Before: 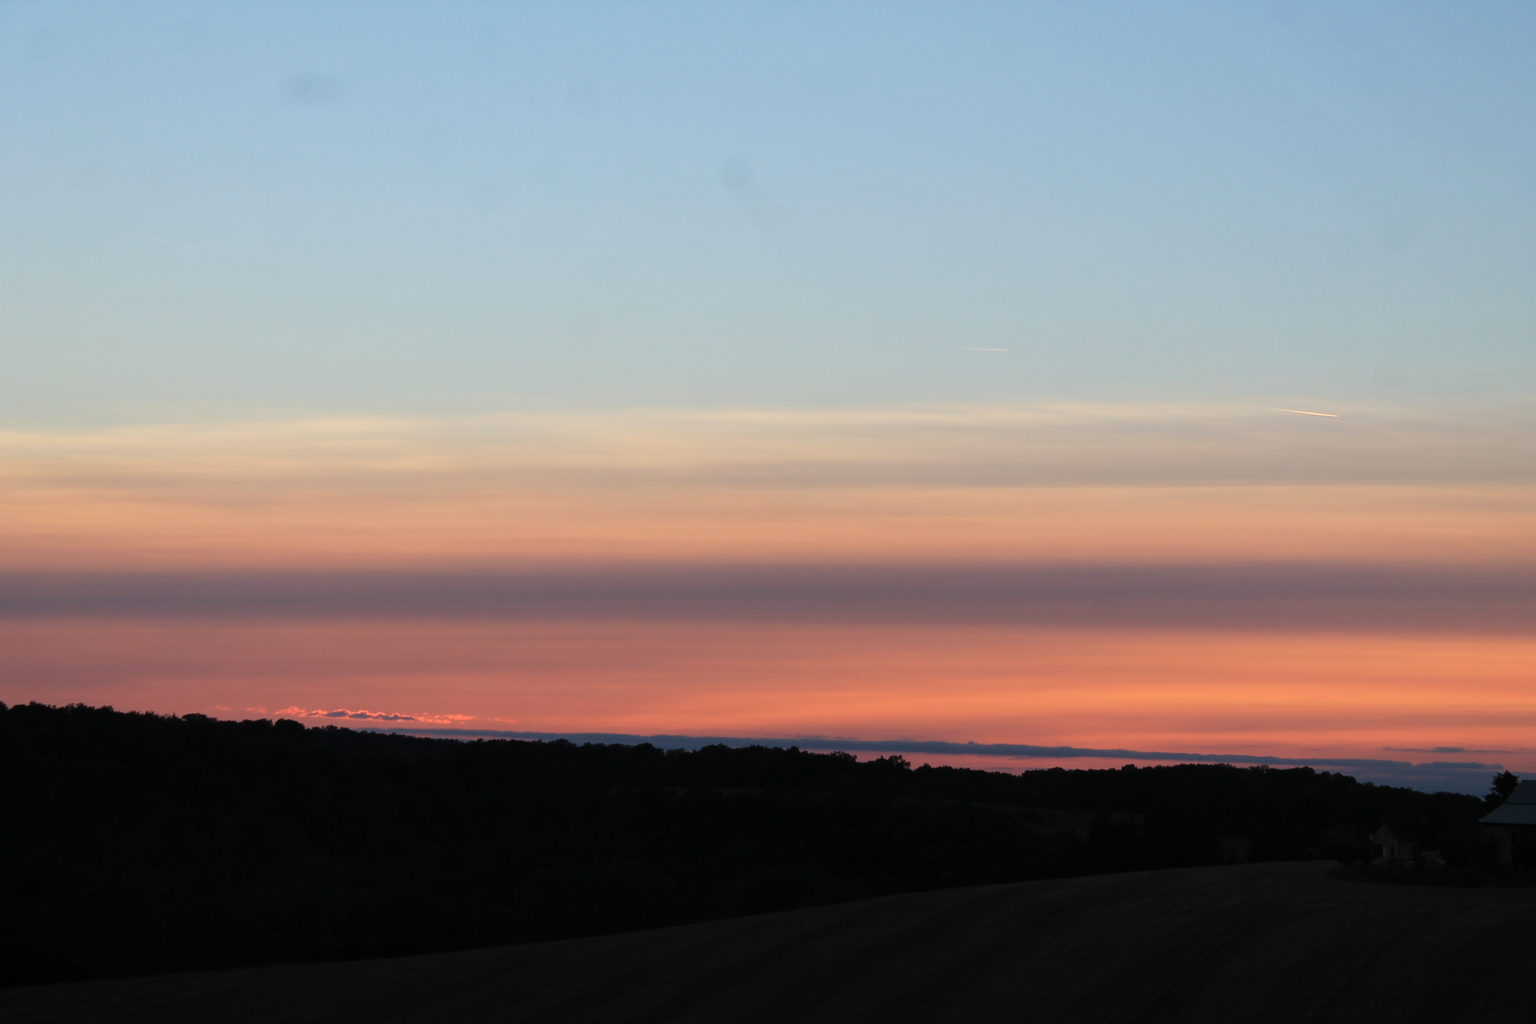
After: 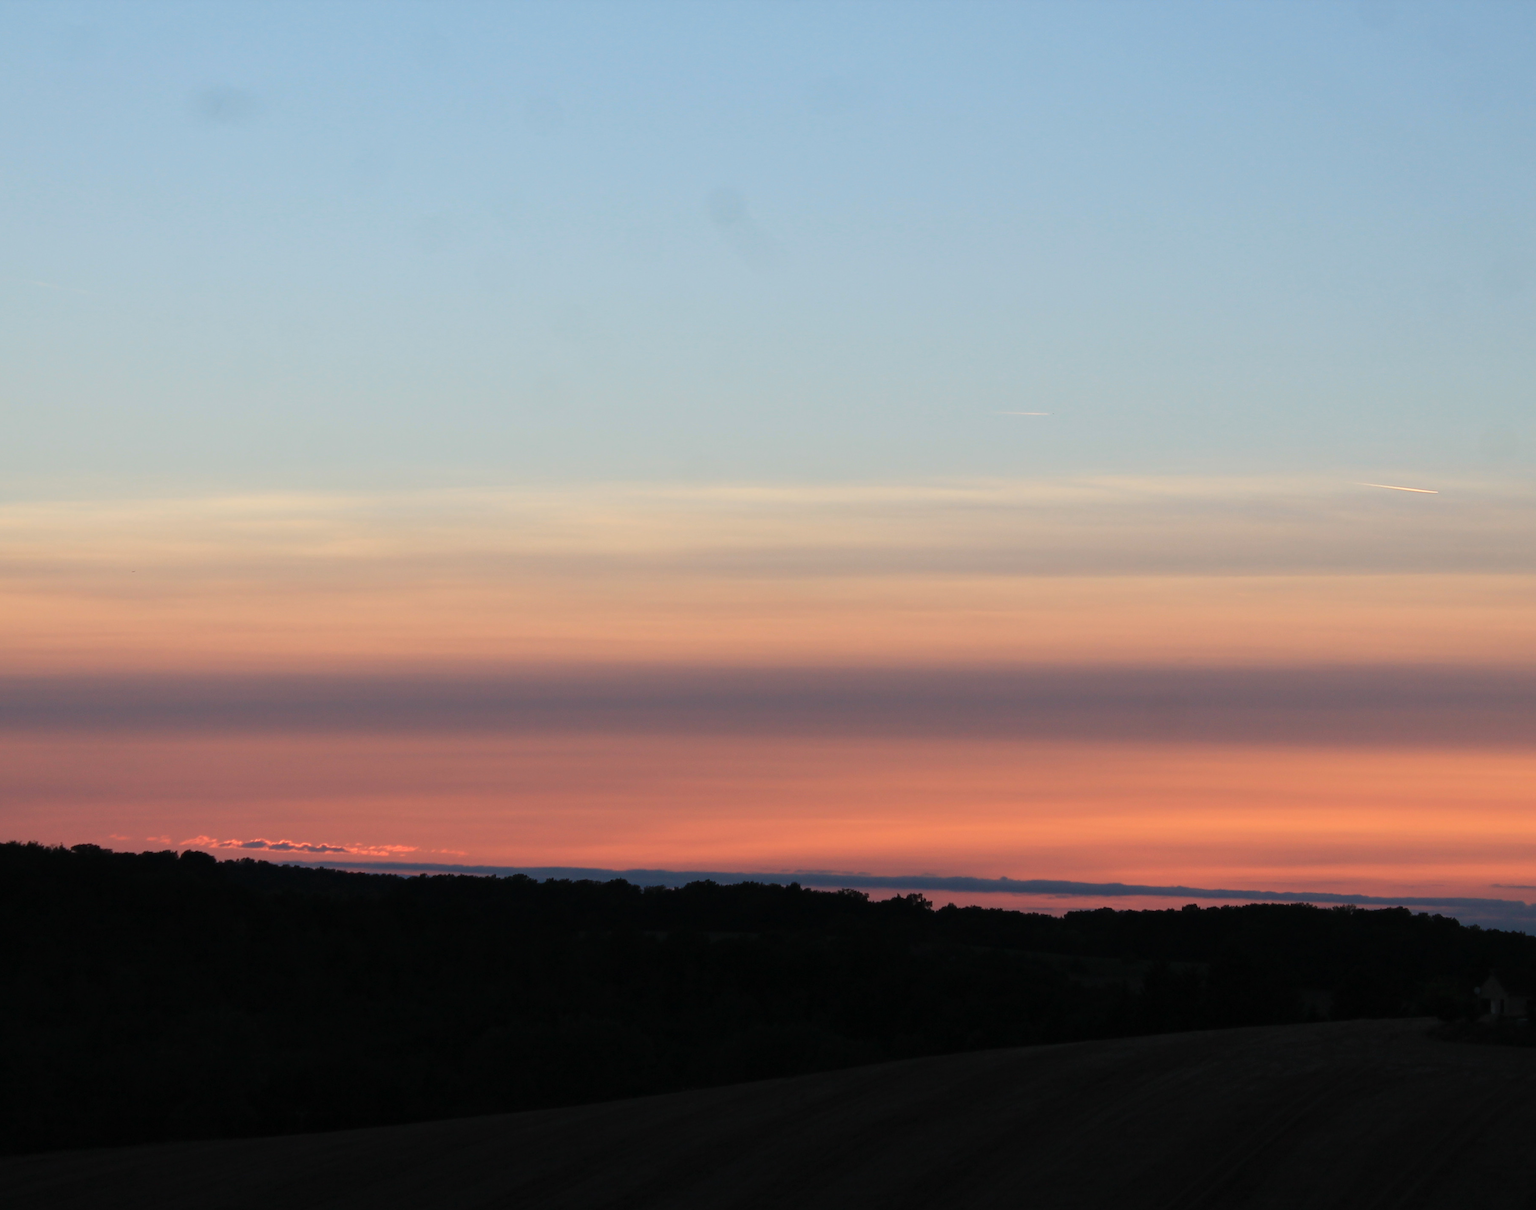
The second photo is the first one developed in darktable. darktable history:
crop: left 7.974%, right 7.436%
